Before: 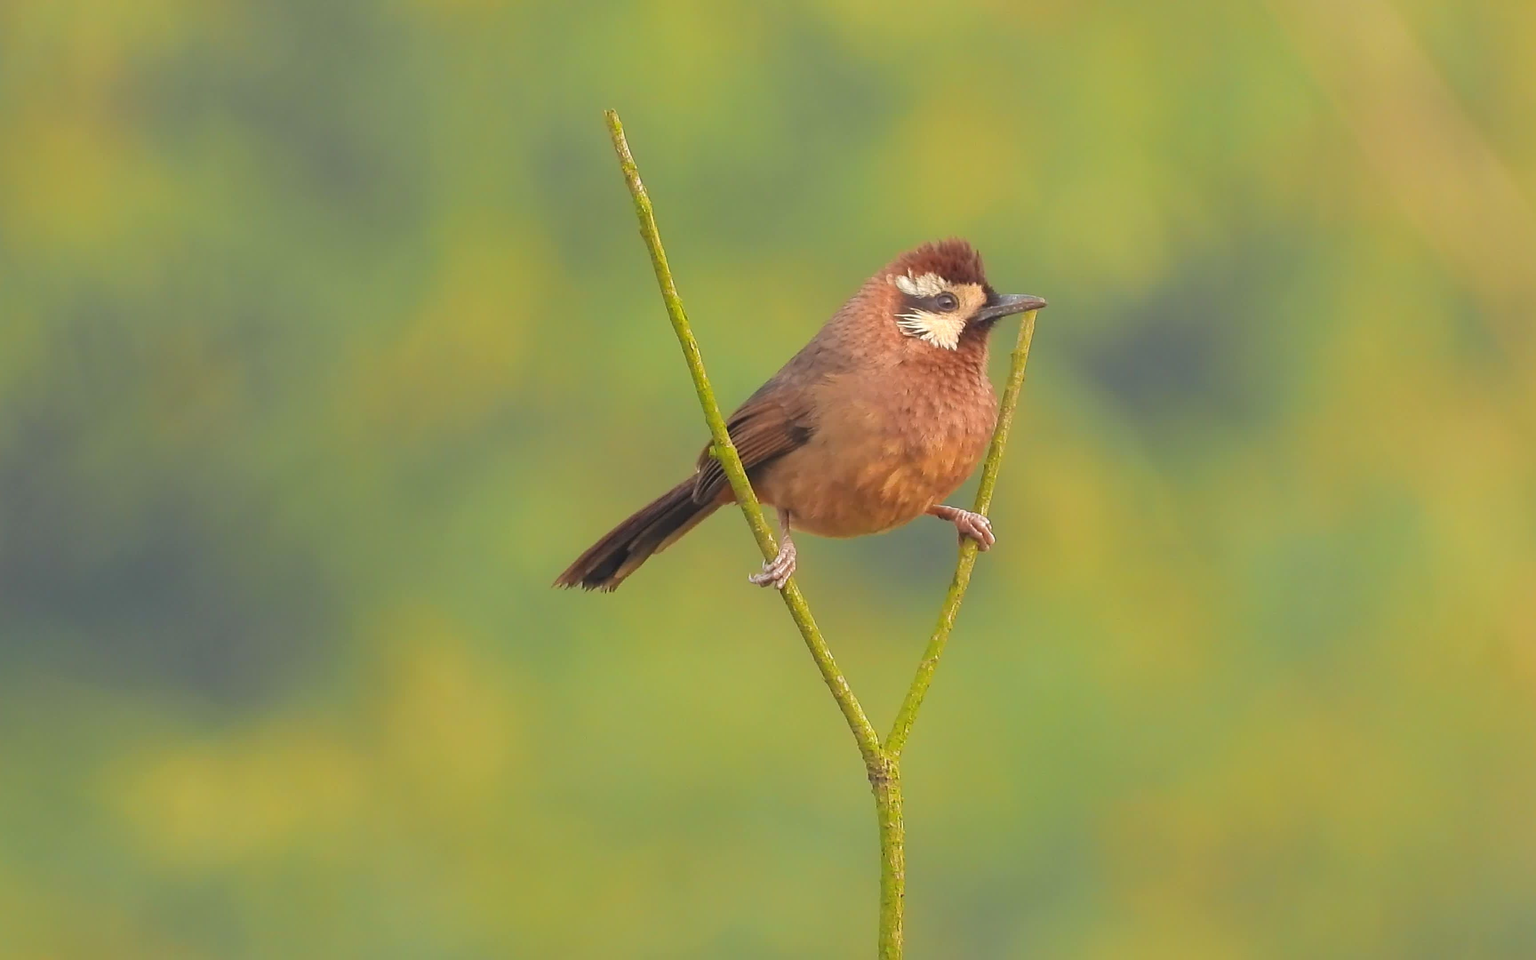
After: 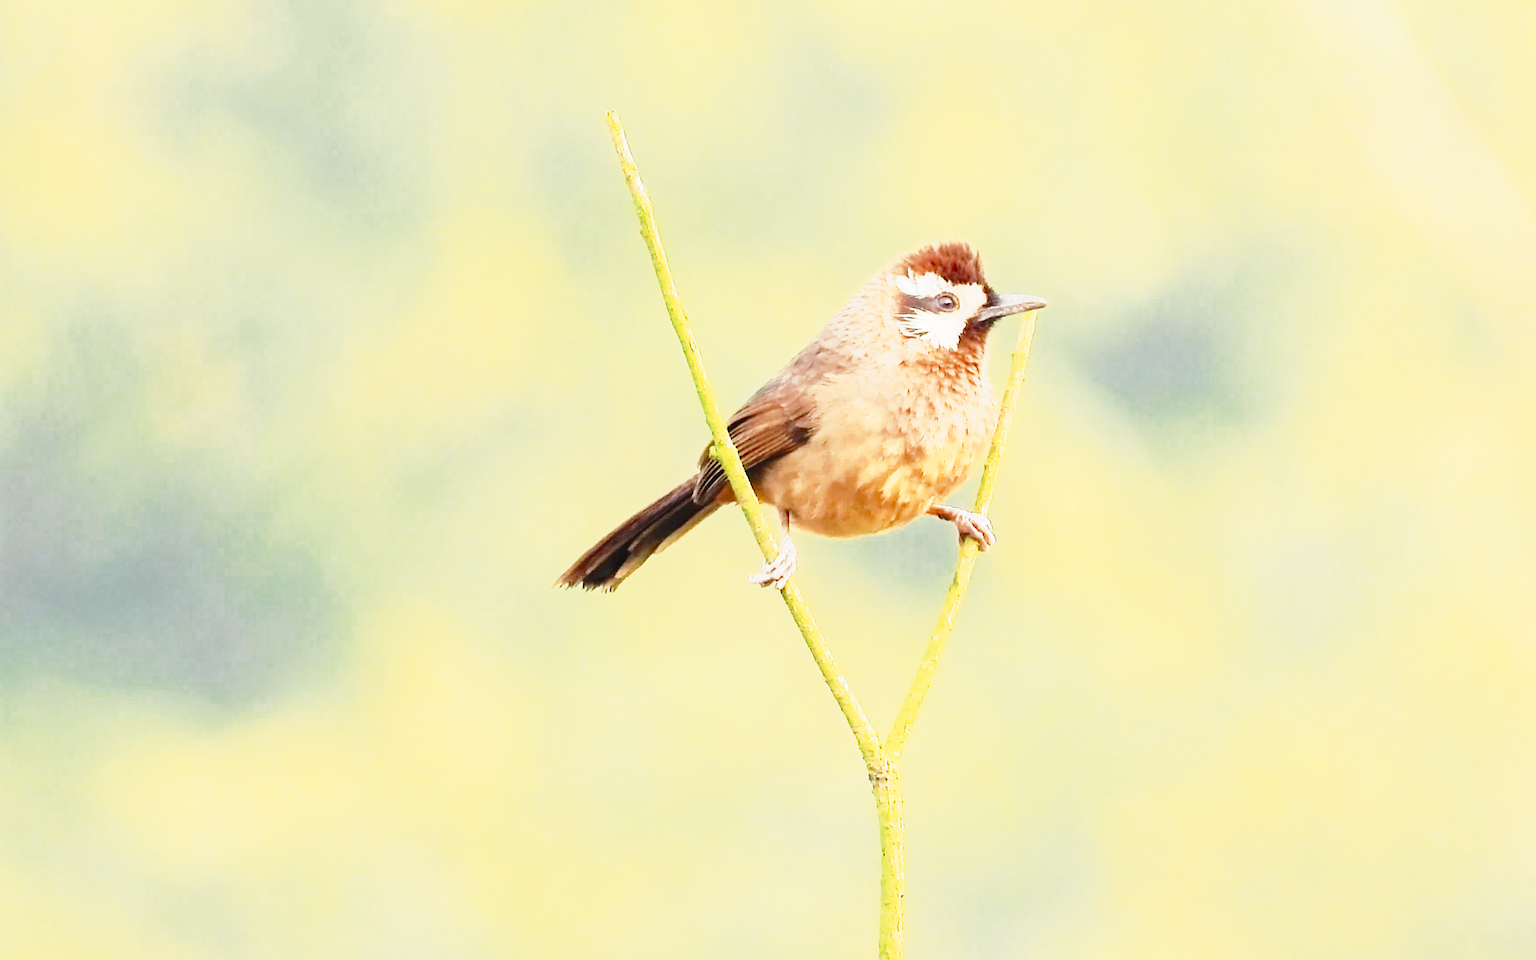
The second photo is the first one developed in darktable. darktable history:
contrast brightness saturation: contrast 0.12, brightness -0.119, saturation 0.204
base curve: curves: ch0 [(0, 0) (0.028, 0.03) (0.121, 0.232) (0.46, 0.748) (0.859, 0.968) (1, 1)], preserve colors none
exposure: exposure 0.66 EV, compensate highlight preservation false
tone curve: curves: ch0 [(0, 0) (0.091, 0.077) (0.517, 0.574) (0.745, 0.82) (0.844, 0.908) (0.909, 0.942) (1, 0.973)]; ch1 [(0, 0) (0.437, 0.404) (0.5, 0.5) (0.534, 0.554) (0.58, 0.603) (0.616, 0.649) (1, 1)]; ch2 [(0, 0) (0.442, 0.415) (0.5, 0.5) (0.535, 0.557) (0.585, 0.62) (1, 1)], preserve colors none
color zones: curves: ch0 [(0, 0.5) (0.125, 0.4) (0.25, 0.5) (0.375, 0.4) (0.5, 0.4) (0.625, 0.35) (0.75, 0.35) (0.875, 0.5)]; ch1 [(0, 0.35) (0.125, 0.45) (0.25, 0.35) (0.375, 0.35) (0.5, 0.35) (0.625, 0.35) (0.75, 0.45) (0.875, 0.35)]; ch2 [(0, 0.6) (0.125, 0.5) (0.25, 0.5) (0.375, 0.6) (0.5, 0.6) (0.625, 0.5) (0.75, 0.5) (0.875, 0.5)]
tone equalizer: -8 EV -0.436 EV, -7 EV -0.386 EV, -6 EV -0.312 EV, -5 EV -0.183 EV, -3 EV 0.245 EV, -2 EV 0.314 EV, -1 EV 0.384 EV, +0 EV 0.403 EV, edges refinement/feathering 500, mask exposure compensation -1.57 EV, preserve details no
